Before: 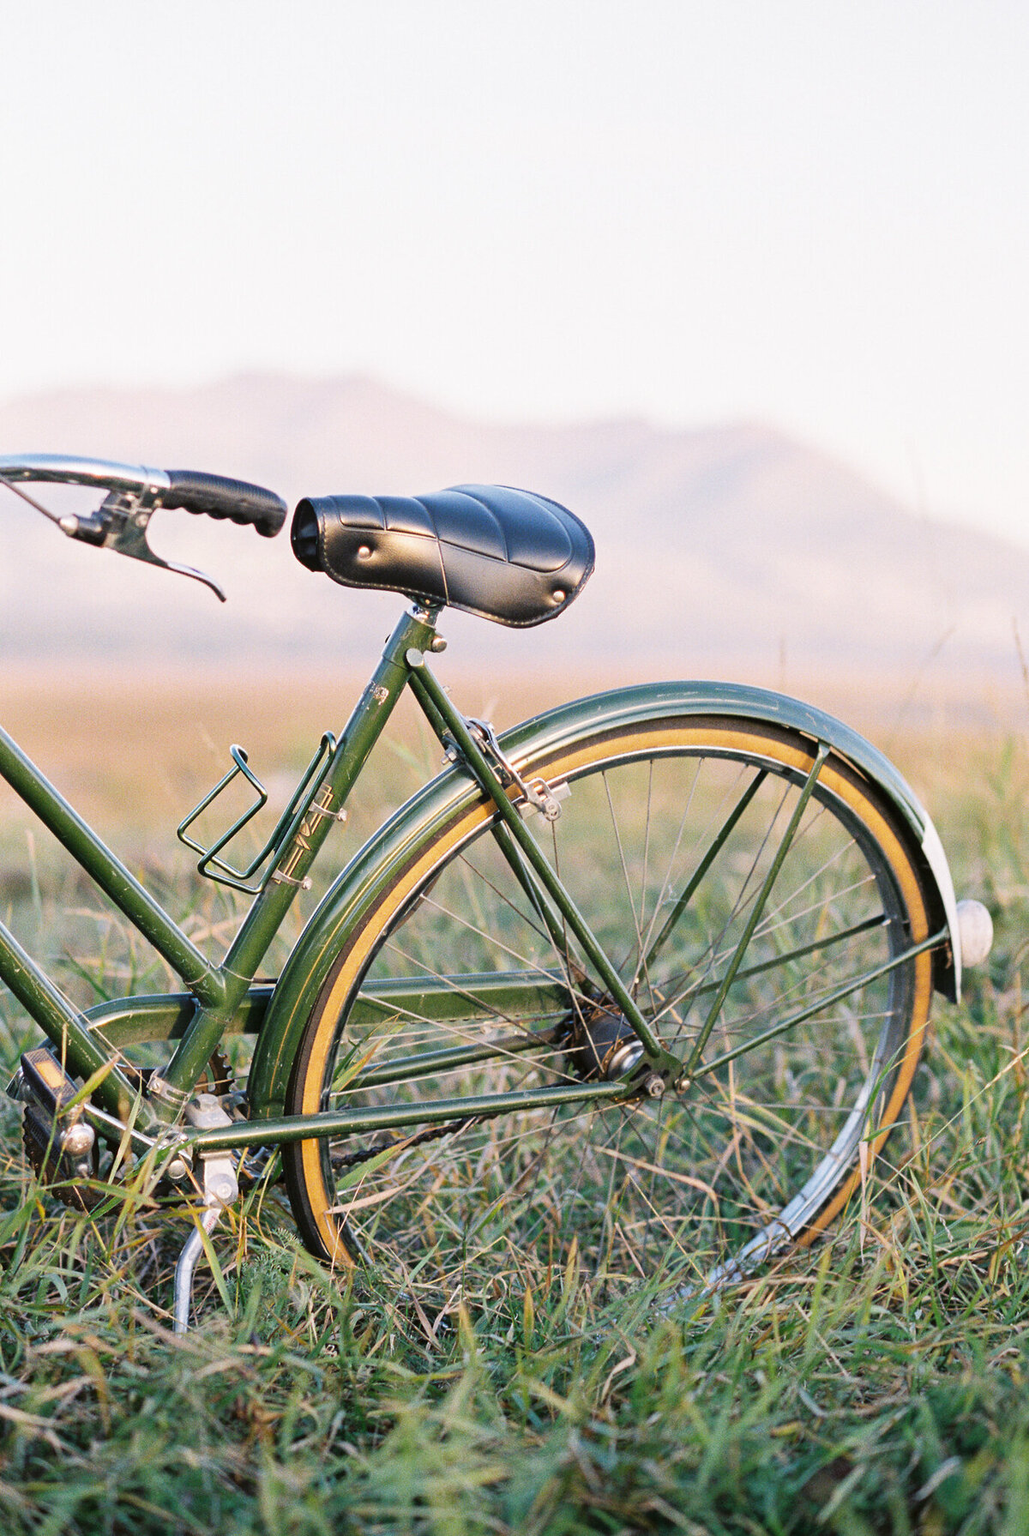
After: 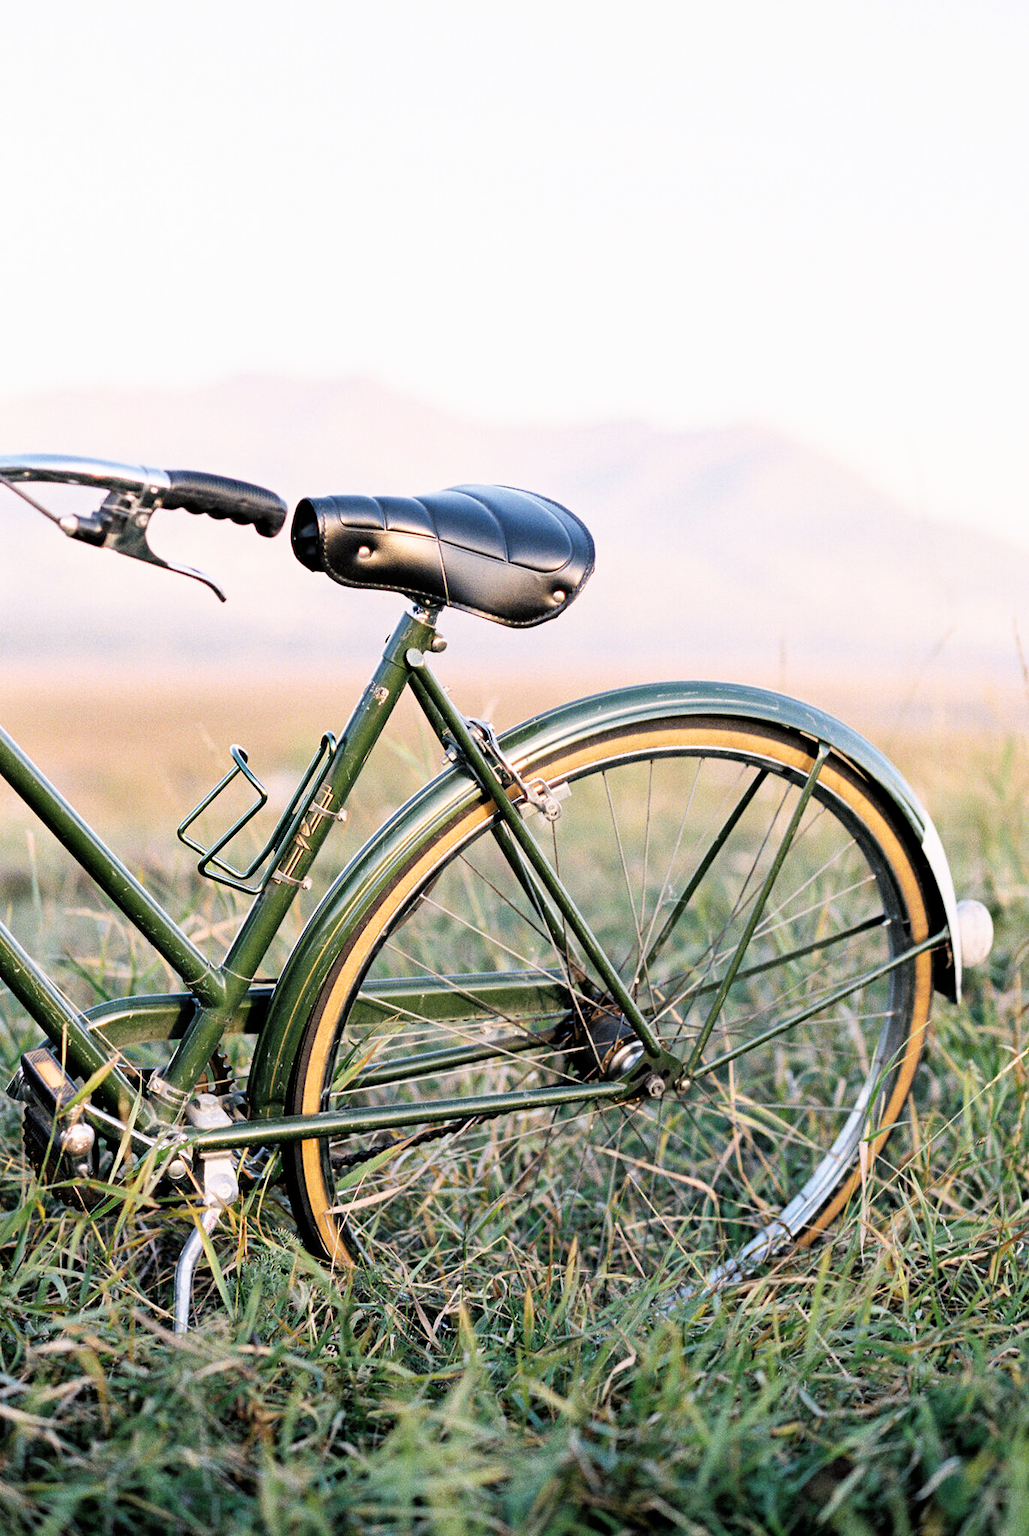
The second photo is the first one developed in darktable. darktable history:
exposure: compensate highlight preservation false
filmic rgb: black relative exposure -8.72 EV, white relative exposure 2.73 EV, target black luminance 0%, hardness 6.26, latitude 77.11%, contrast 1.327, shadows ↔ highlights balance -0.358%
